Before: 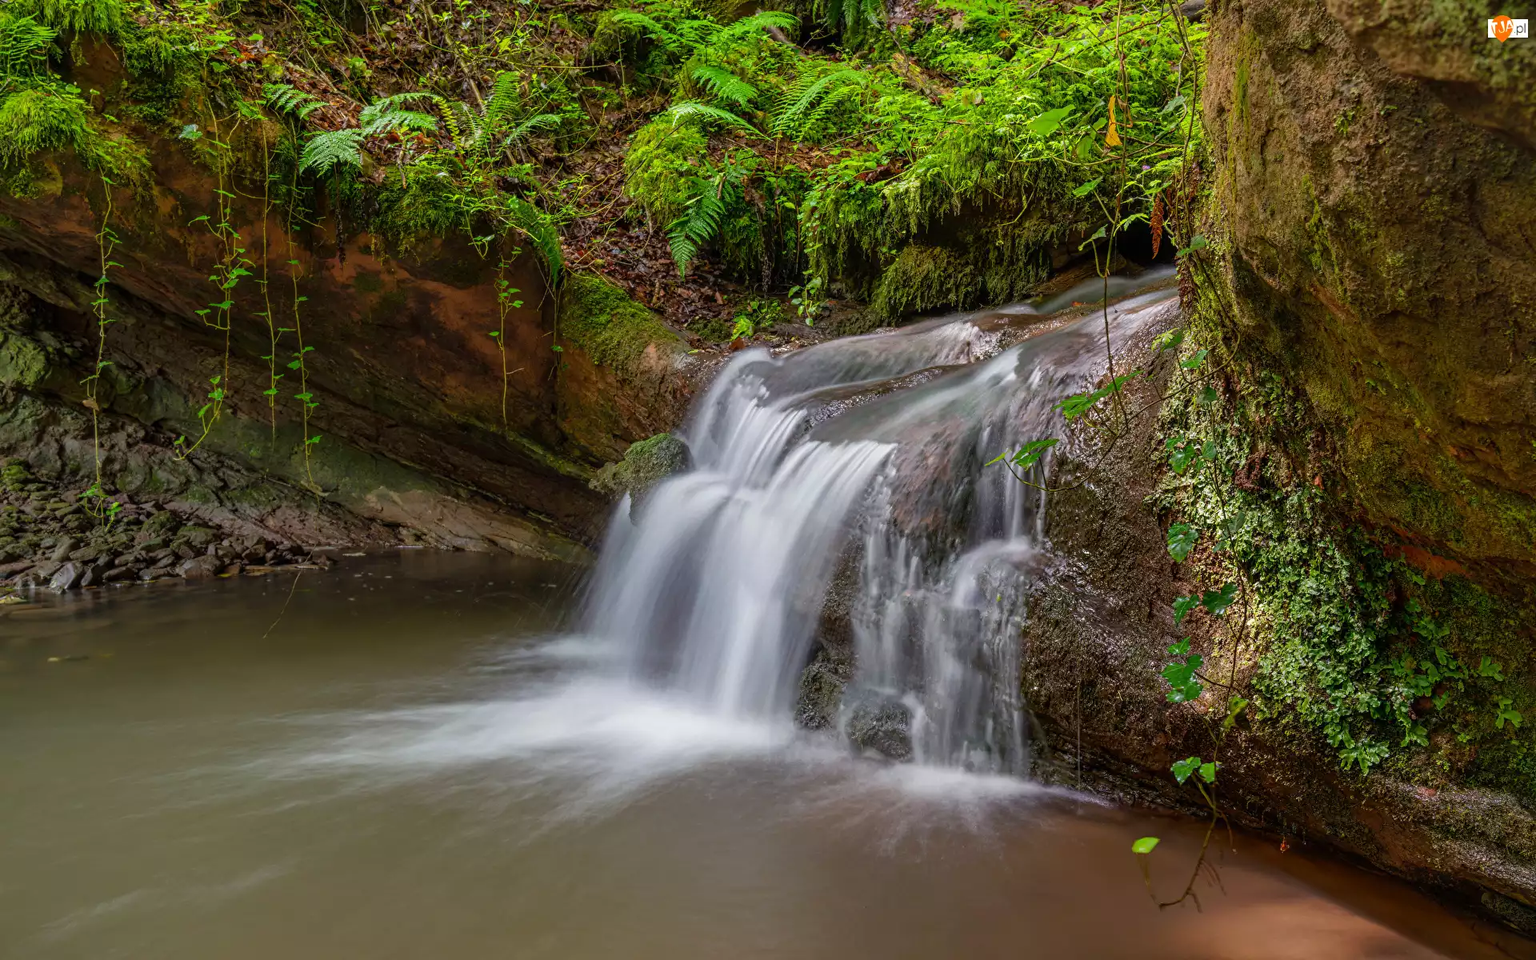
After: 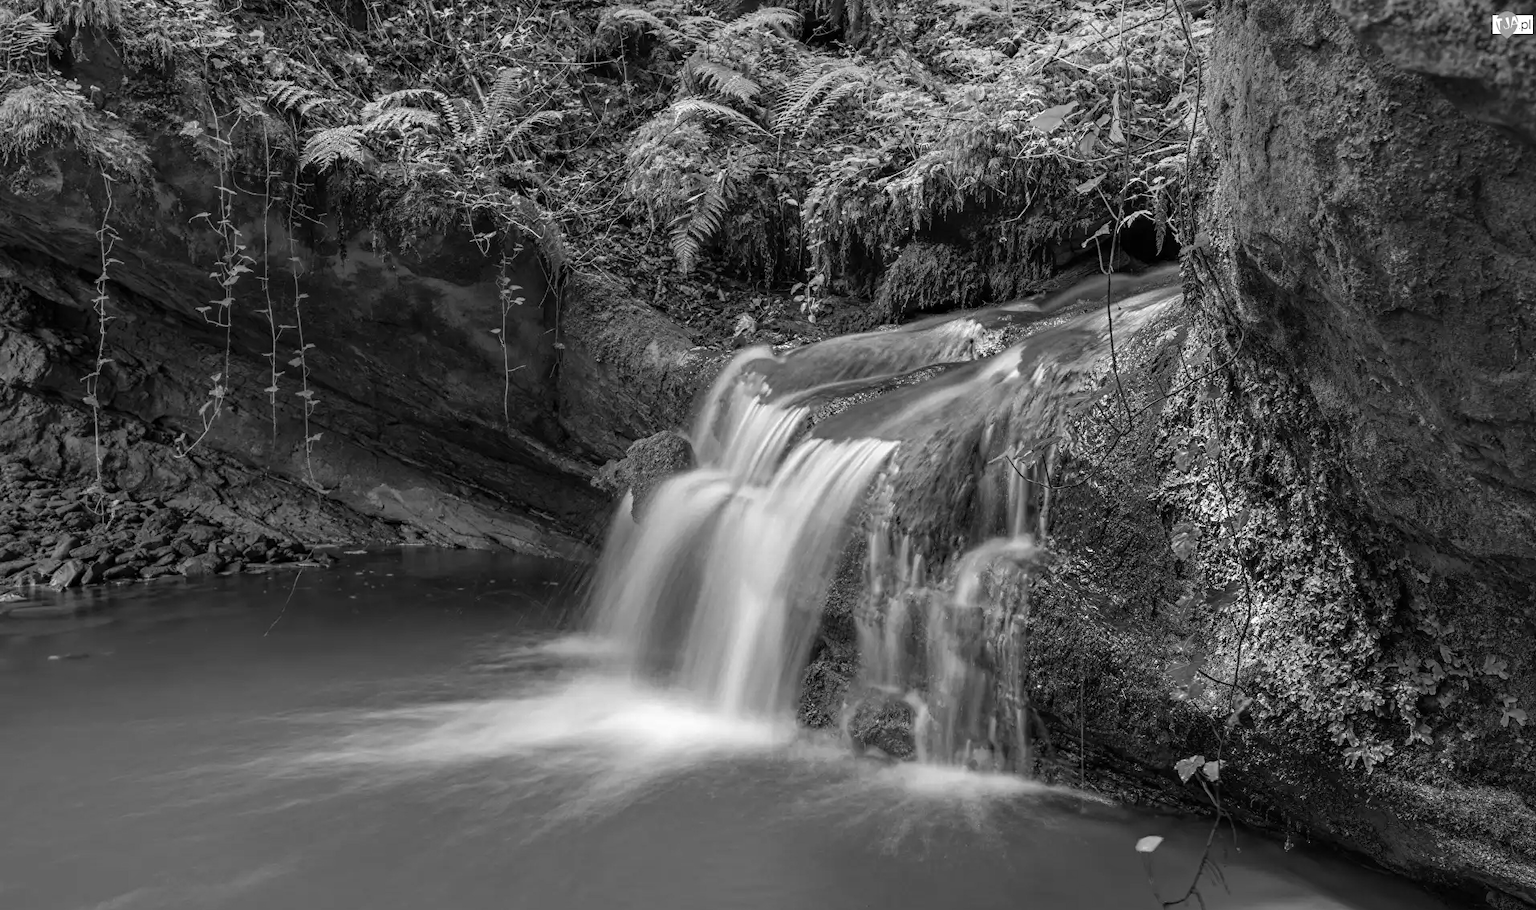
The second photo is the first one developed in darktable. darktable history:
crop: top 0.448%, right 0.264%, bottom 5.045%
exposure: exposure 0.127 EV, compensate highlight preservation false
monochrome: on, module defaults
haze removal: compatibility mode true, adaptive false
